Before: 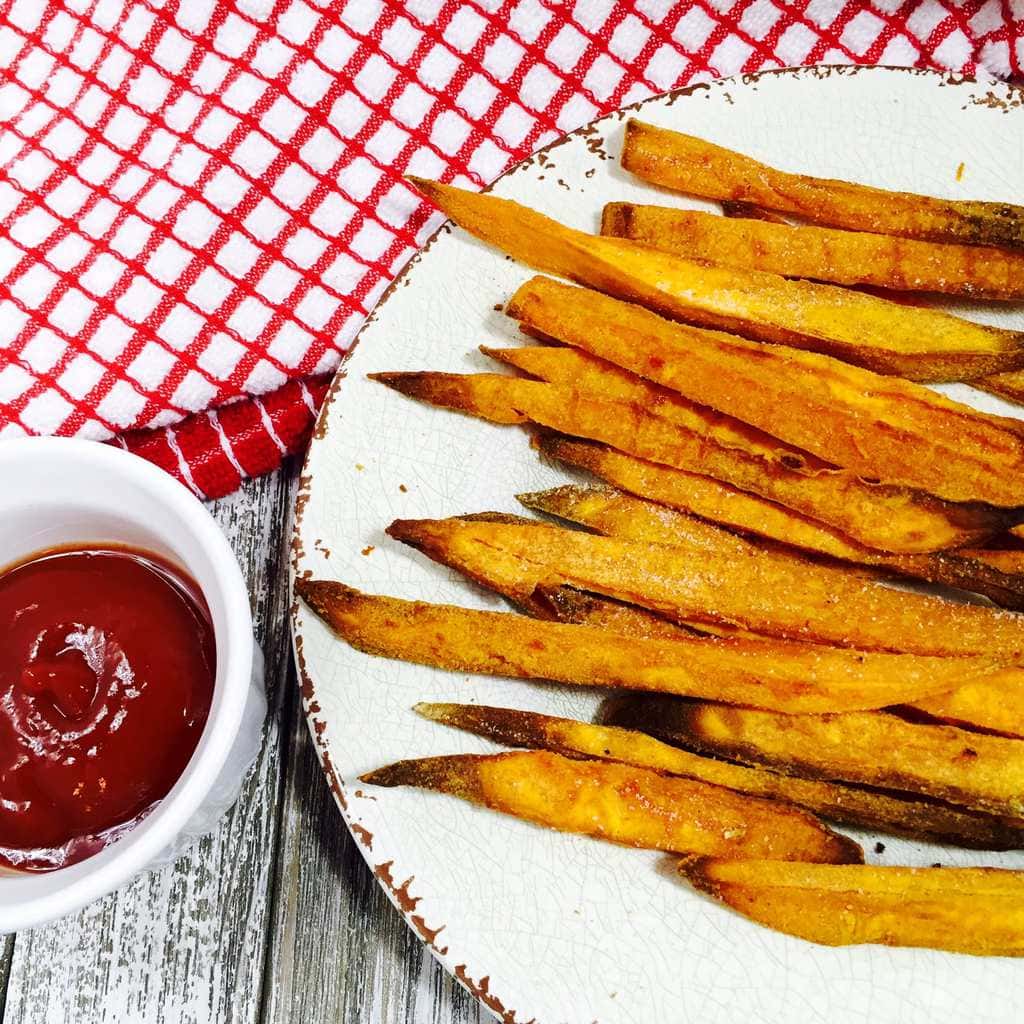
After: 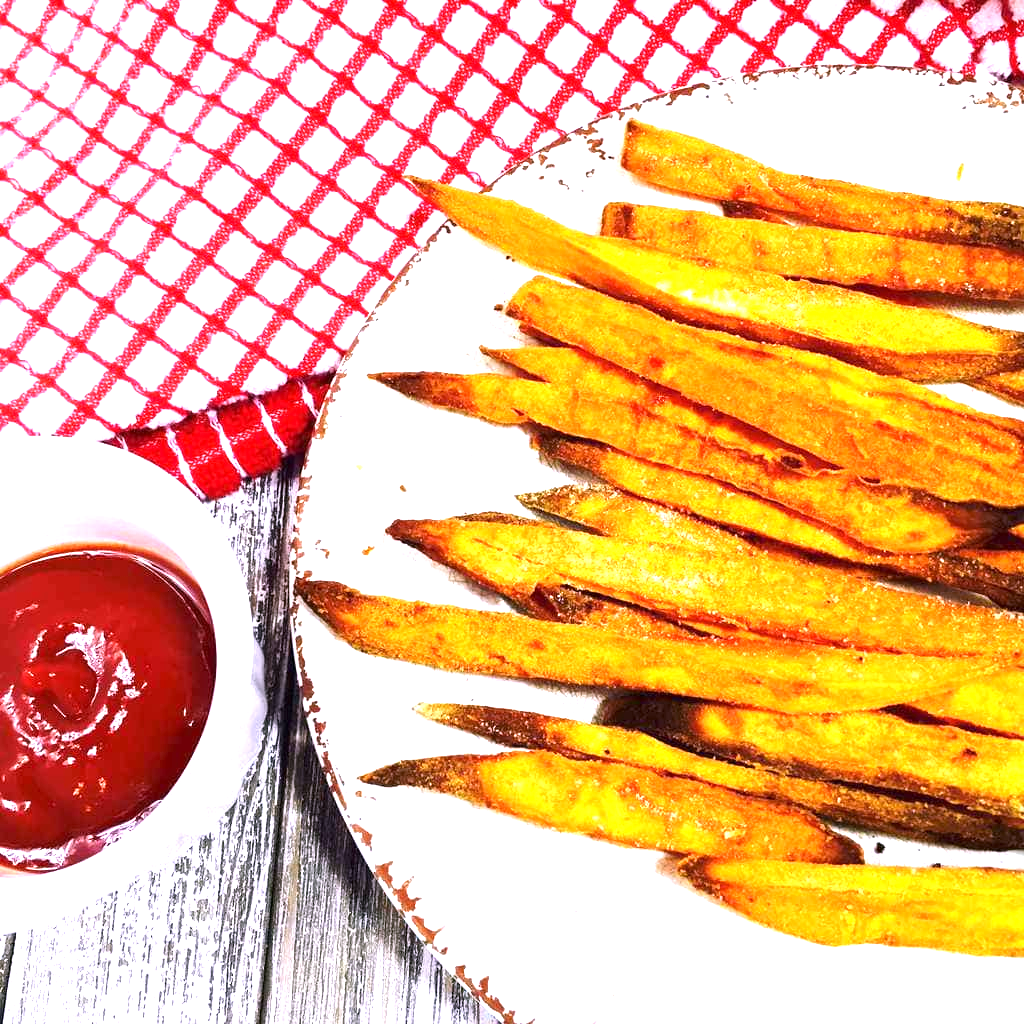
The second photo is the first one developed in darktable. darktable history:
exposure: exposure 1.137 EV, compensate highlight preservation false
white balance: red 1.066, blue 1.119
